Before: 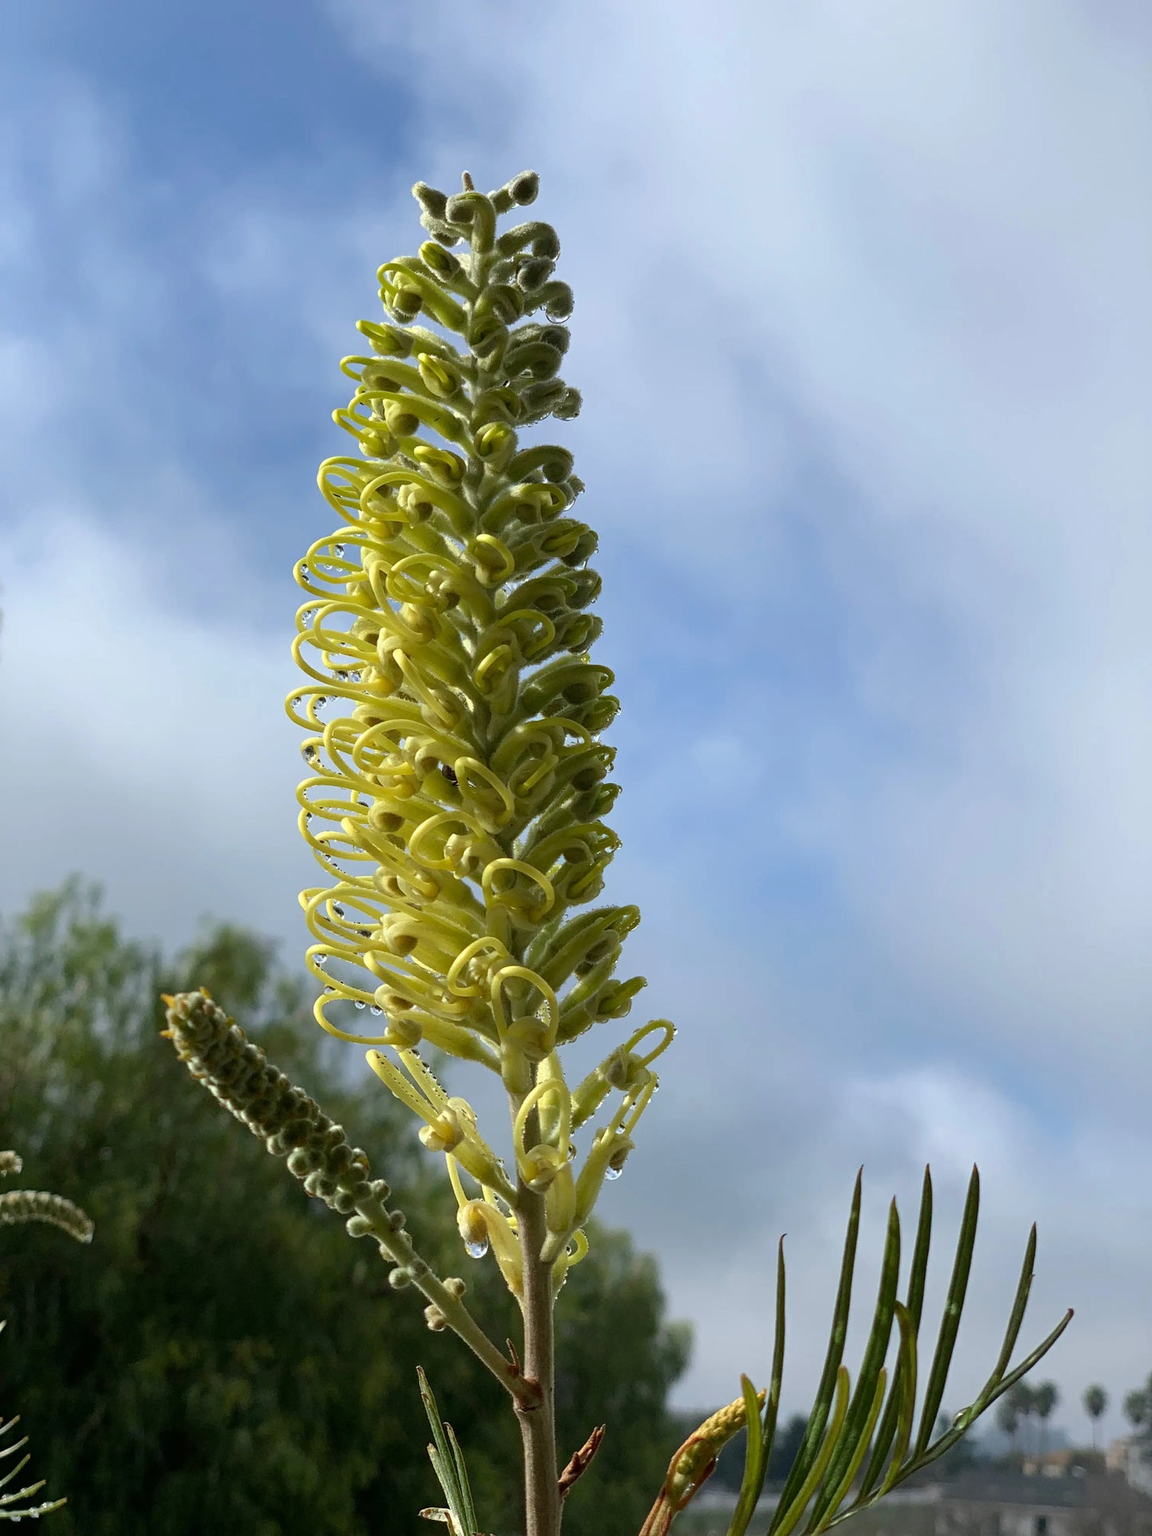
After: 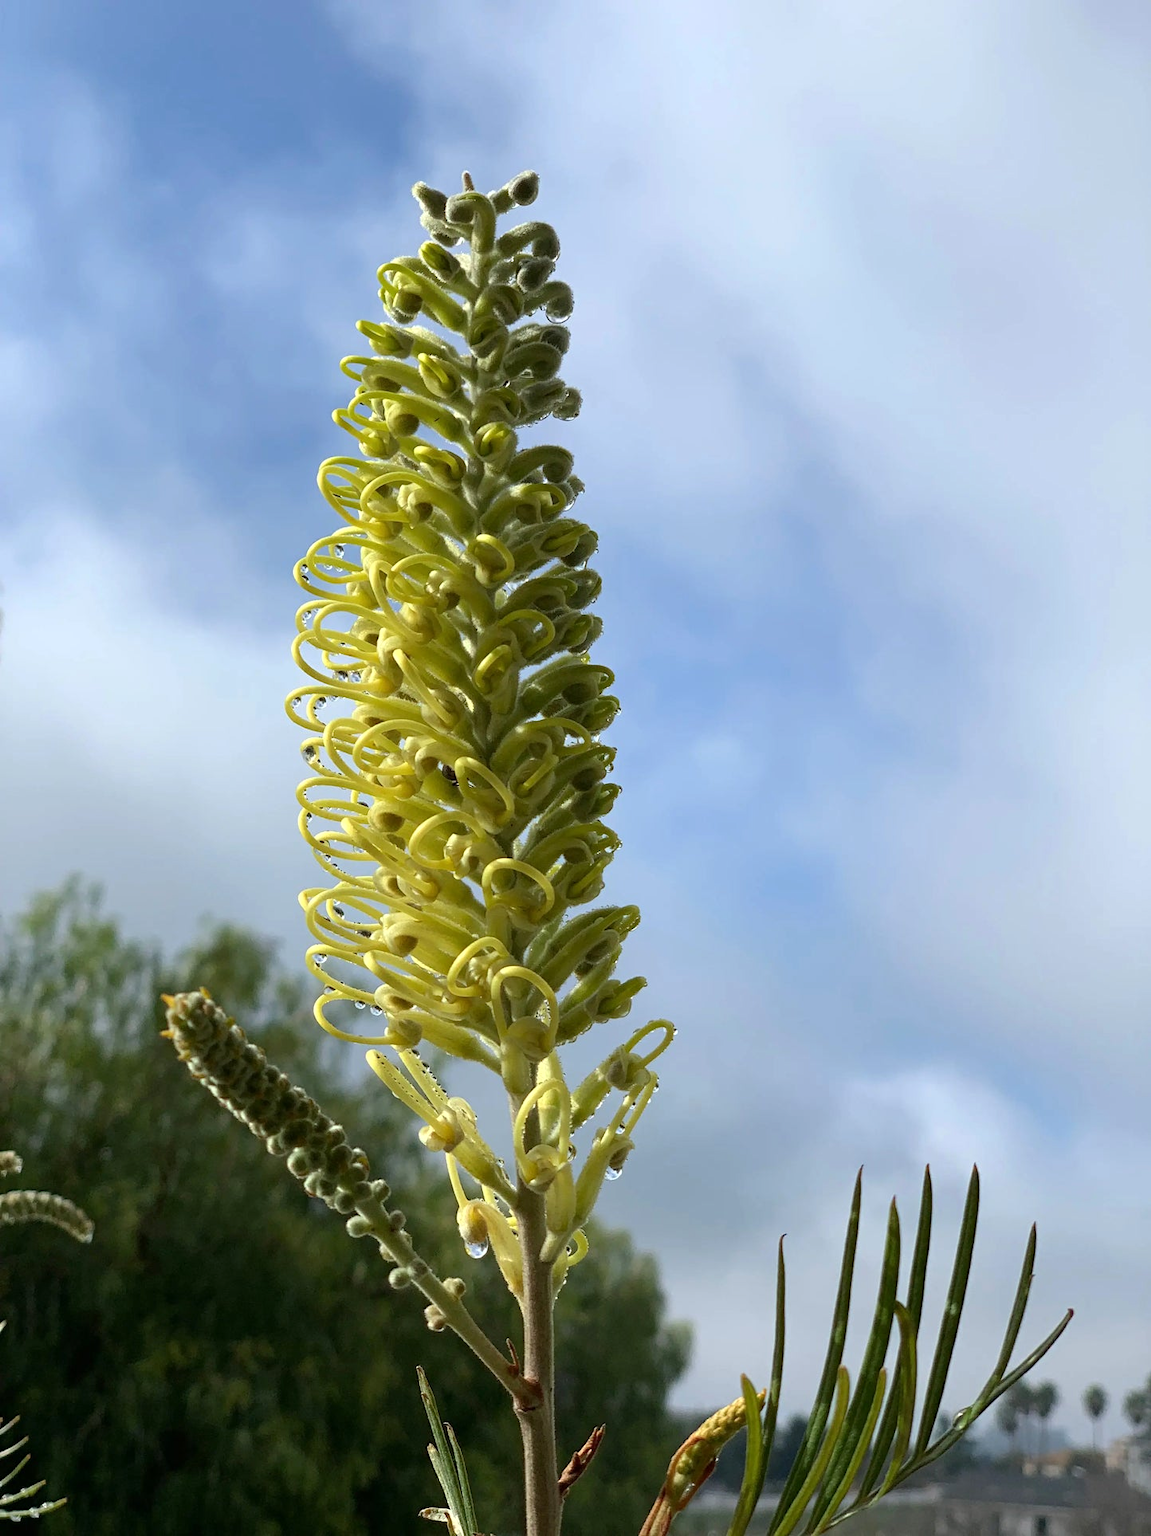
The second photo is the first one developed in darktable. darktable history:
contrast brightness saturation: contrast 0.05
color correction: highlights a* -0.182, highlights b* -0.124
exposure: exposure 0.127 EV, compensate highlight preservation false
